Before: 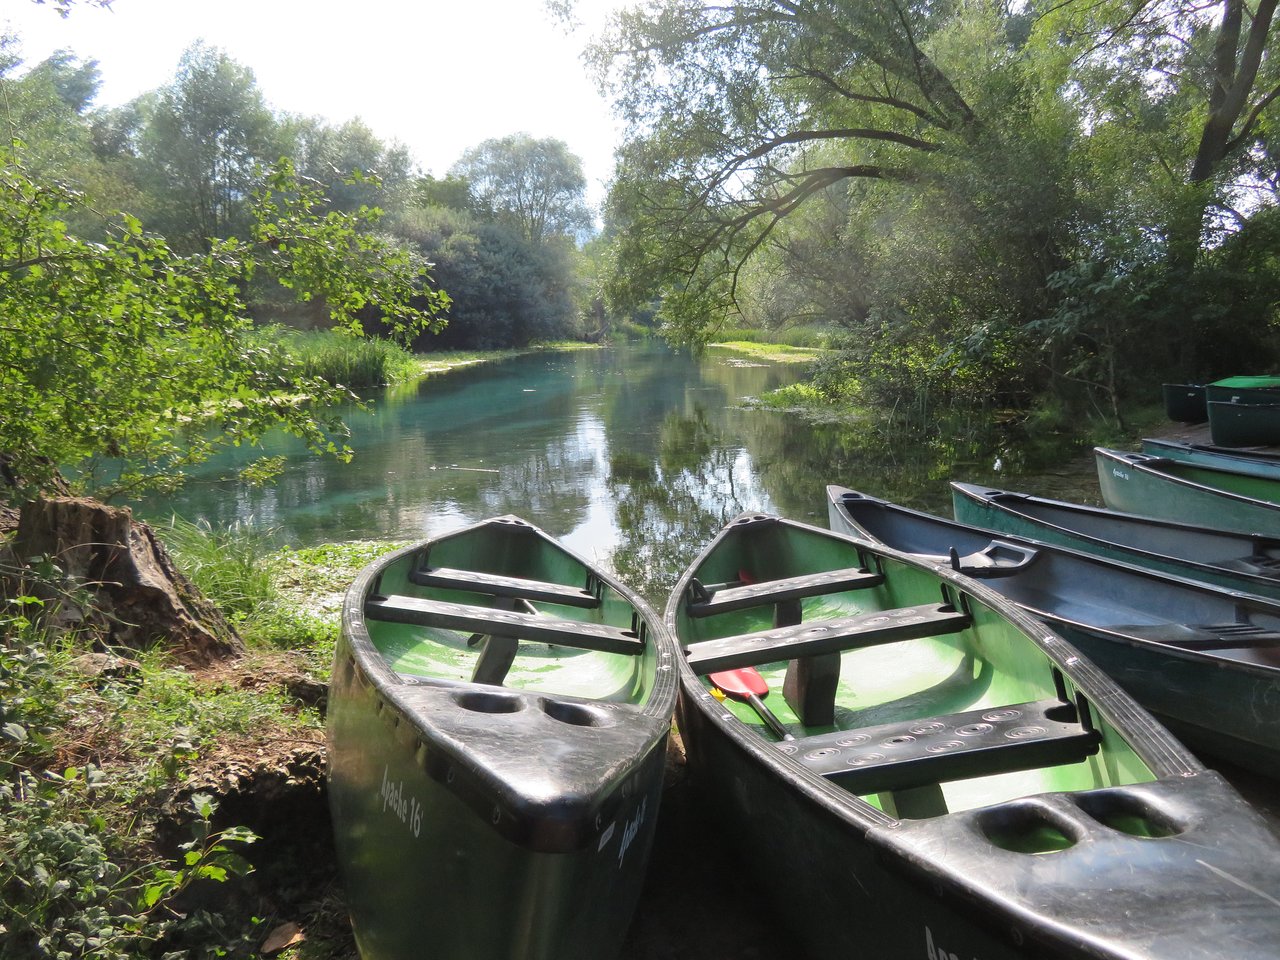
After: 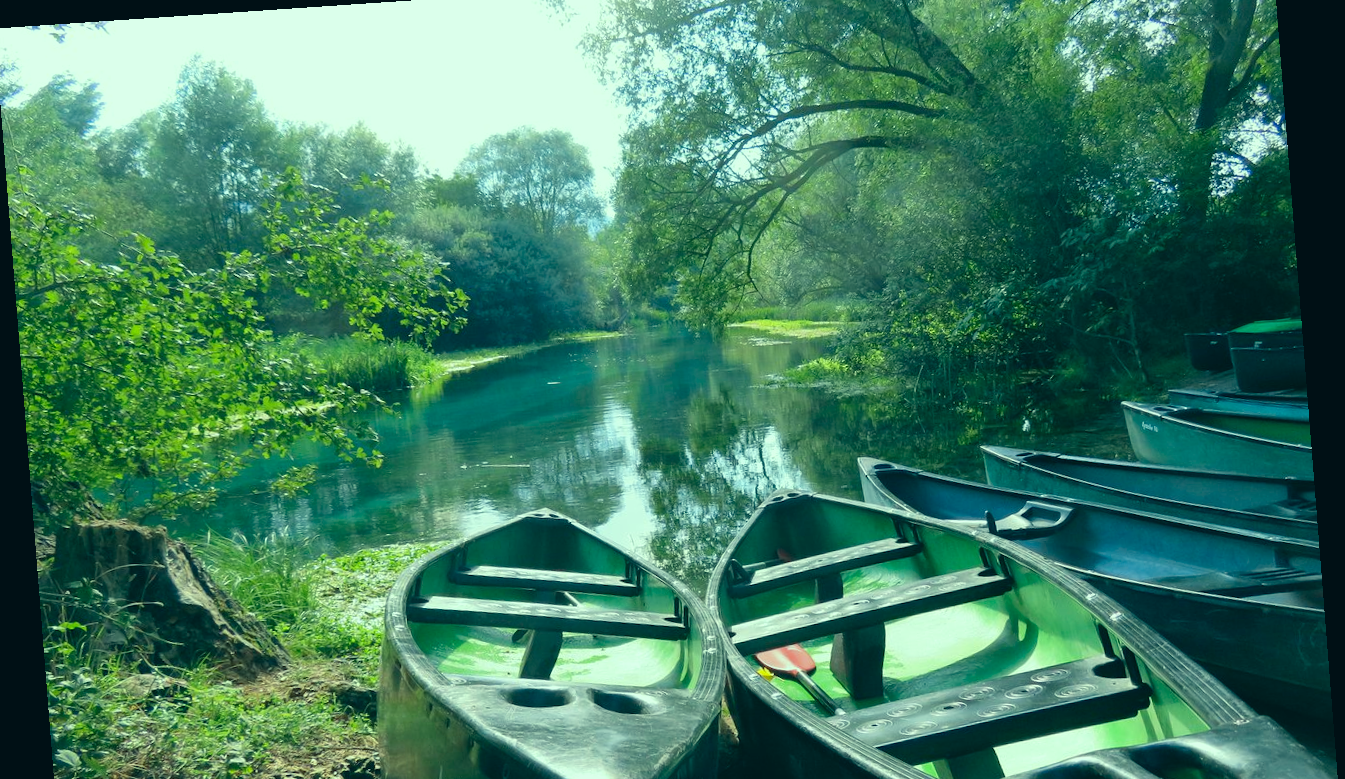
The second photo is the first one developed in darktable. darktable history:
crop: left 0.387%, top 5.469%, bottom 19.809%
rotate and perspective: rotation -4.2°, shear 0.006, automatic cropping off
white balance: emerald 1
color correction: highlights a* -20.08, highlights b* 9.8, shadows a* -20.4, shadows b* -10.76
